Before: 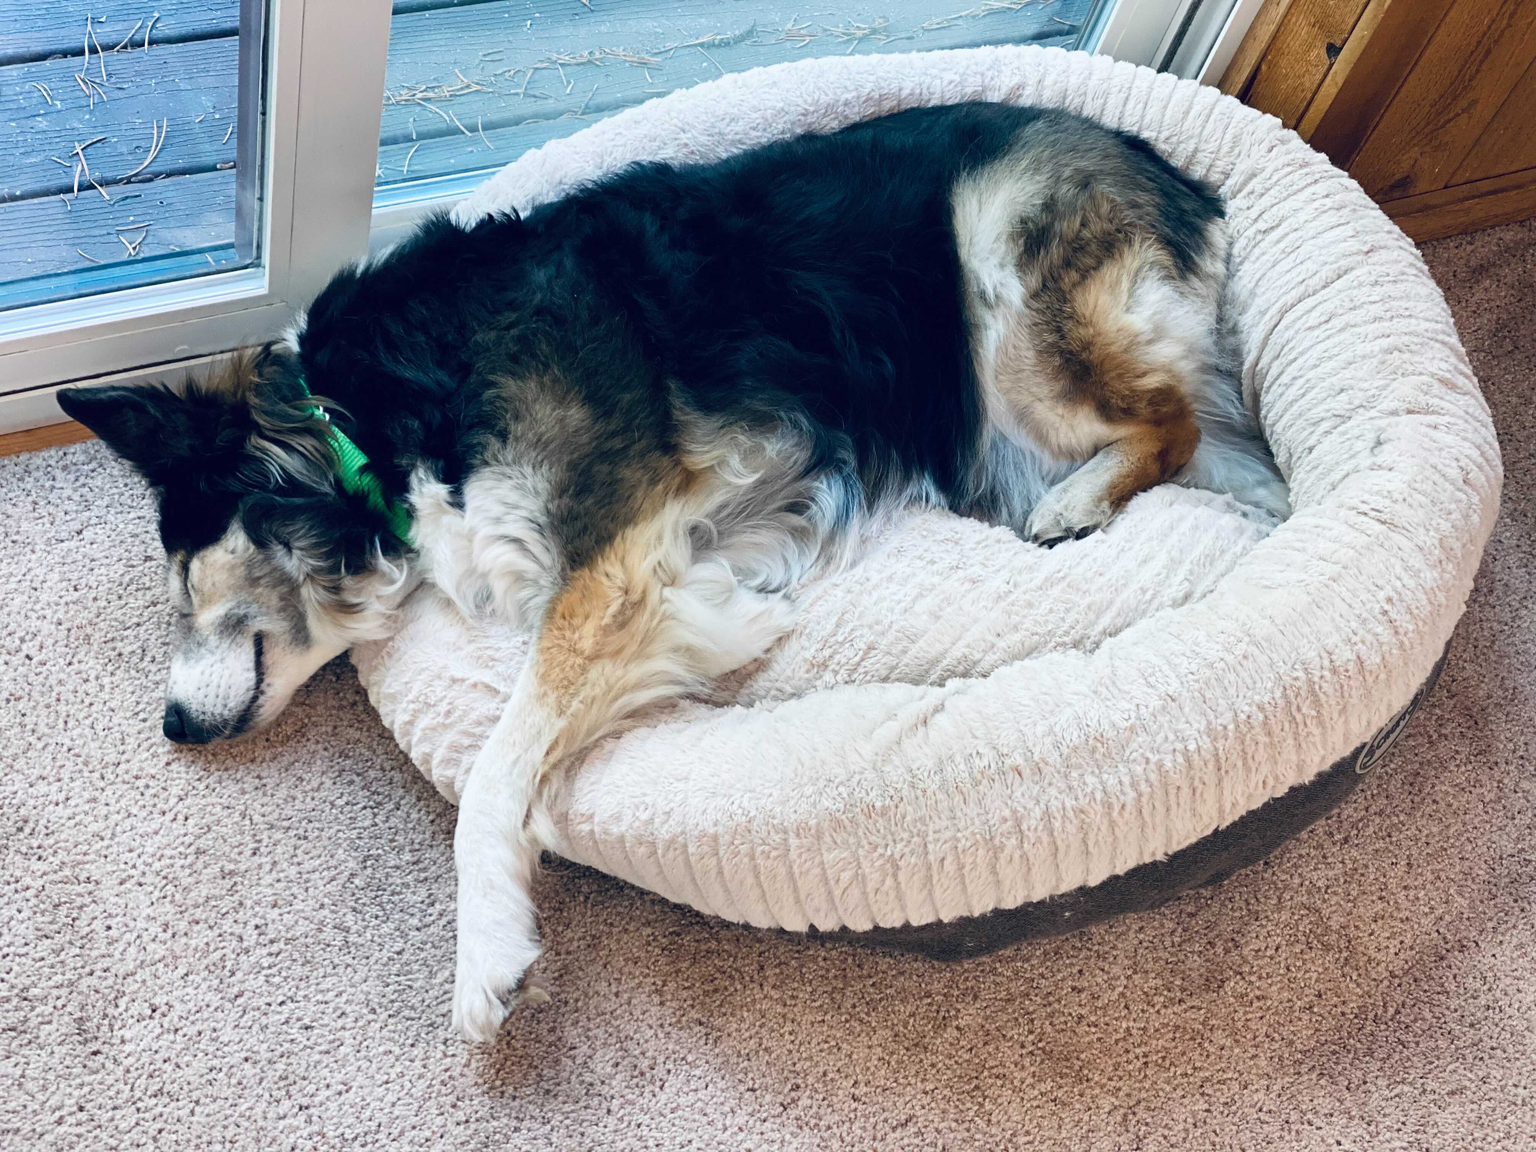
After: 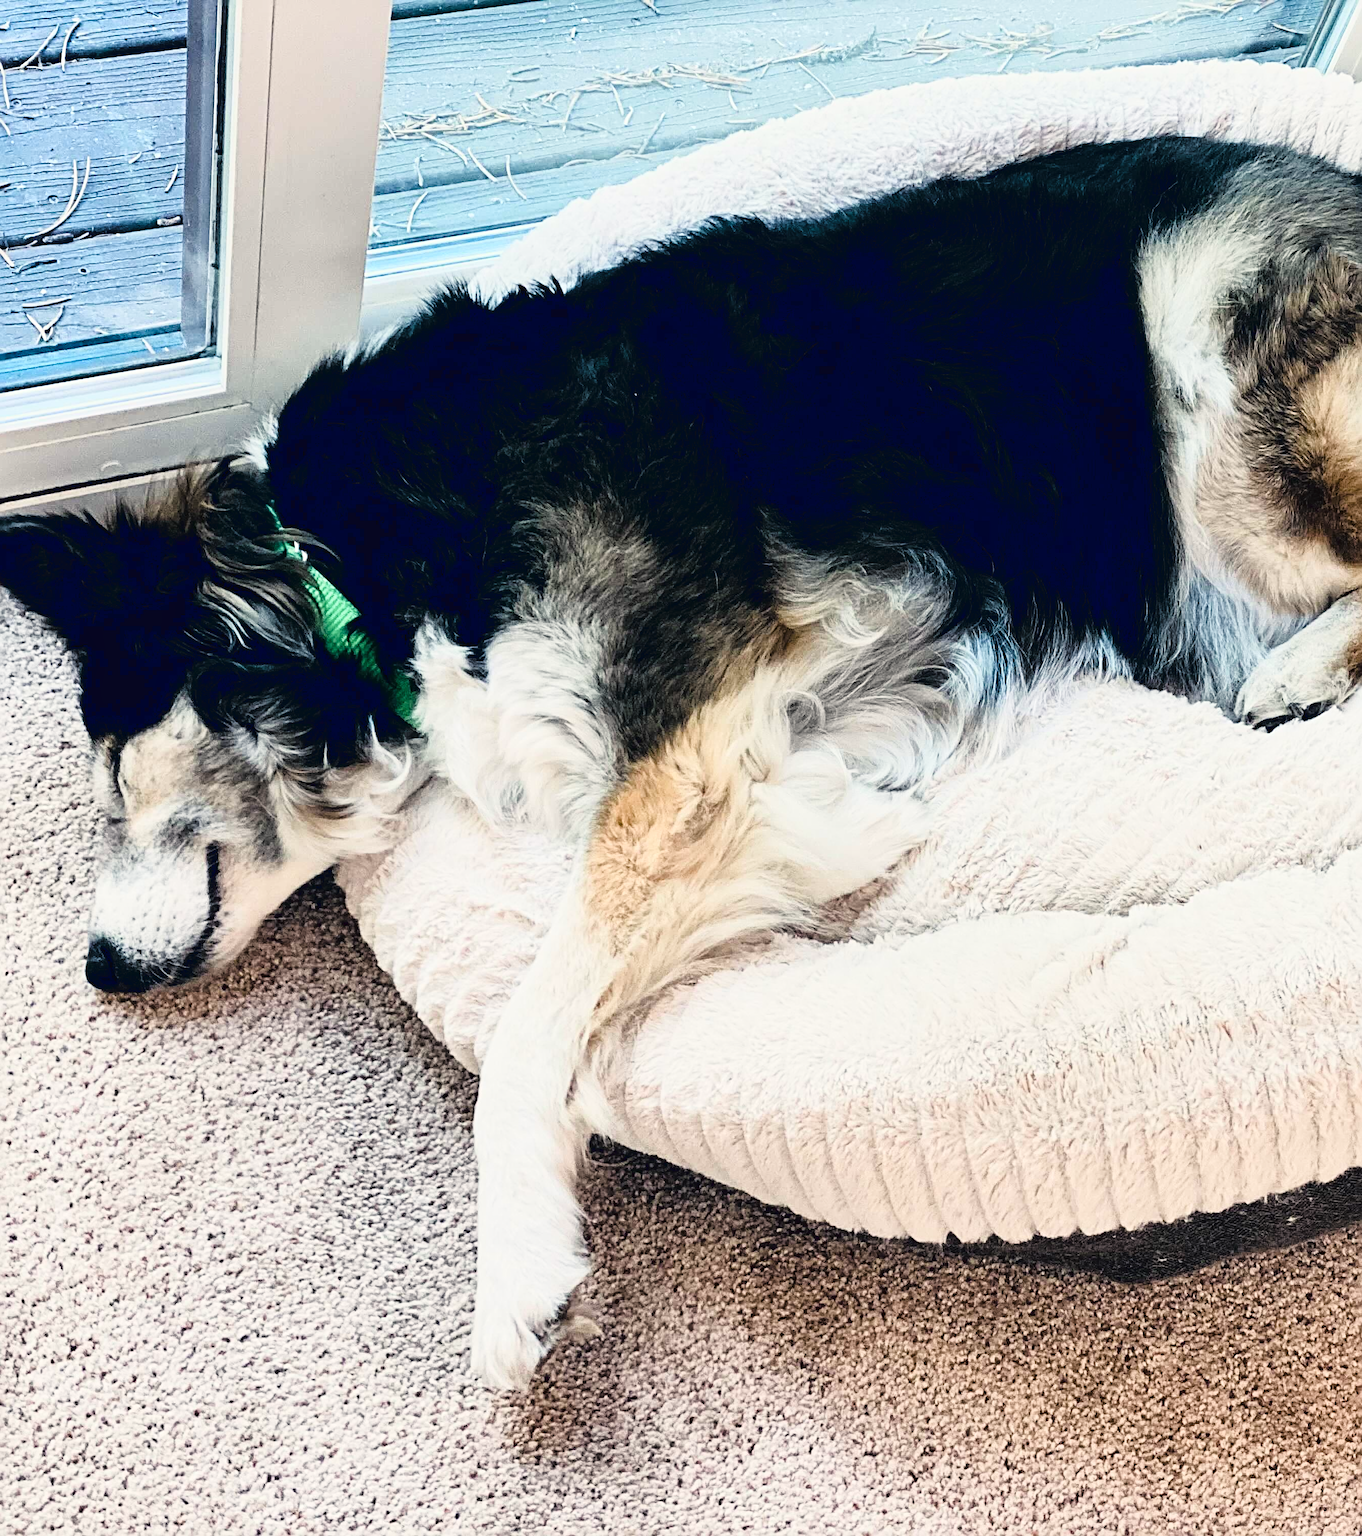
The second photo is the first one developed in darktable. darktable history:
sharpen: radius 3.976
crop and rotate: left 6.452%, right 27.043%
tone curve: curves: ch0 [(0, 0.022) (0.177, 0.086) (0.392, 0.438) (0.704, 0.844) (0.858, 0.938) (1, 0.981)]; ch1 [(0, 0) (0.402, 0.36) (0.476, 0.456) (0.498, 0.497) (0.518, 0.521) (0.58, 0.598) (0.619, 0.65) (0.692, 0.737) (1, 1)]; ch2 [(0, 0) (0.415, 0.438) (0.483, 0.499) (0.503, 0.503) (0.526, 0.532) (0.563, 0.604) (0.626, 0.697) (0.699, 0.753) (0.997, 0.858)], color space Lab, linked channels, preserve colors none
contrast brightness saturation: contrast 0.061, brightness -0.006, saturation -0.244
local contrast: mode bilateral grid, contrast 11, coarseness 26, detail 115%, midtone range 0.2
color balance rgb: highlights gain › chroma 2.992%, highlights gain › hue 75.76°, perceptual saturation grading › global saturation 25.144%, perceptual saturation grading › highlights -50.144%, perceptual saturation grading › shadows 30.812%, global vibrance 20%
